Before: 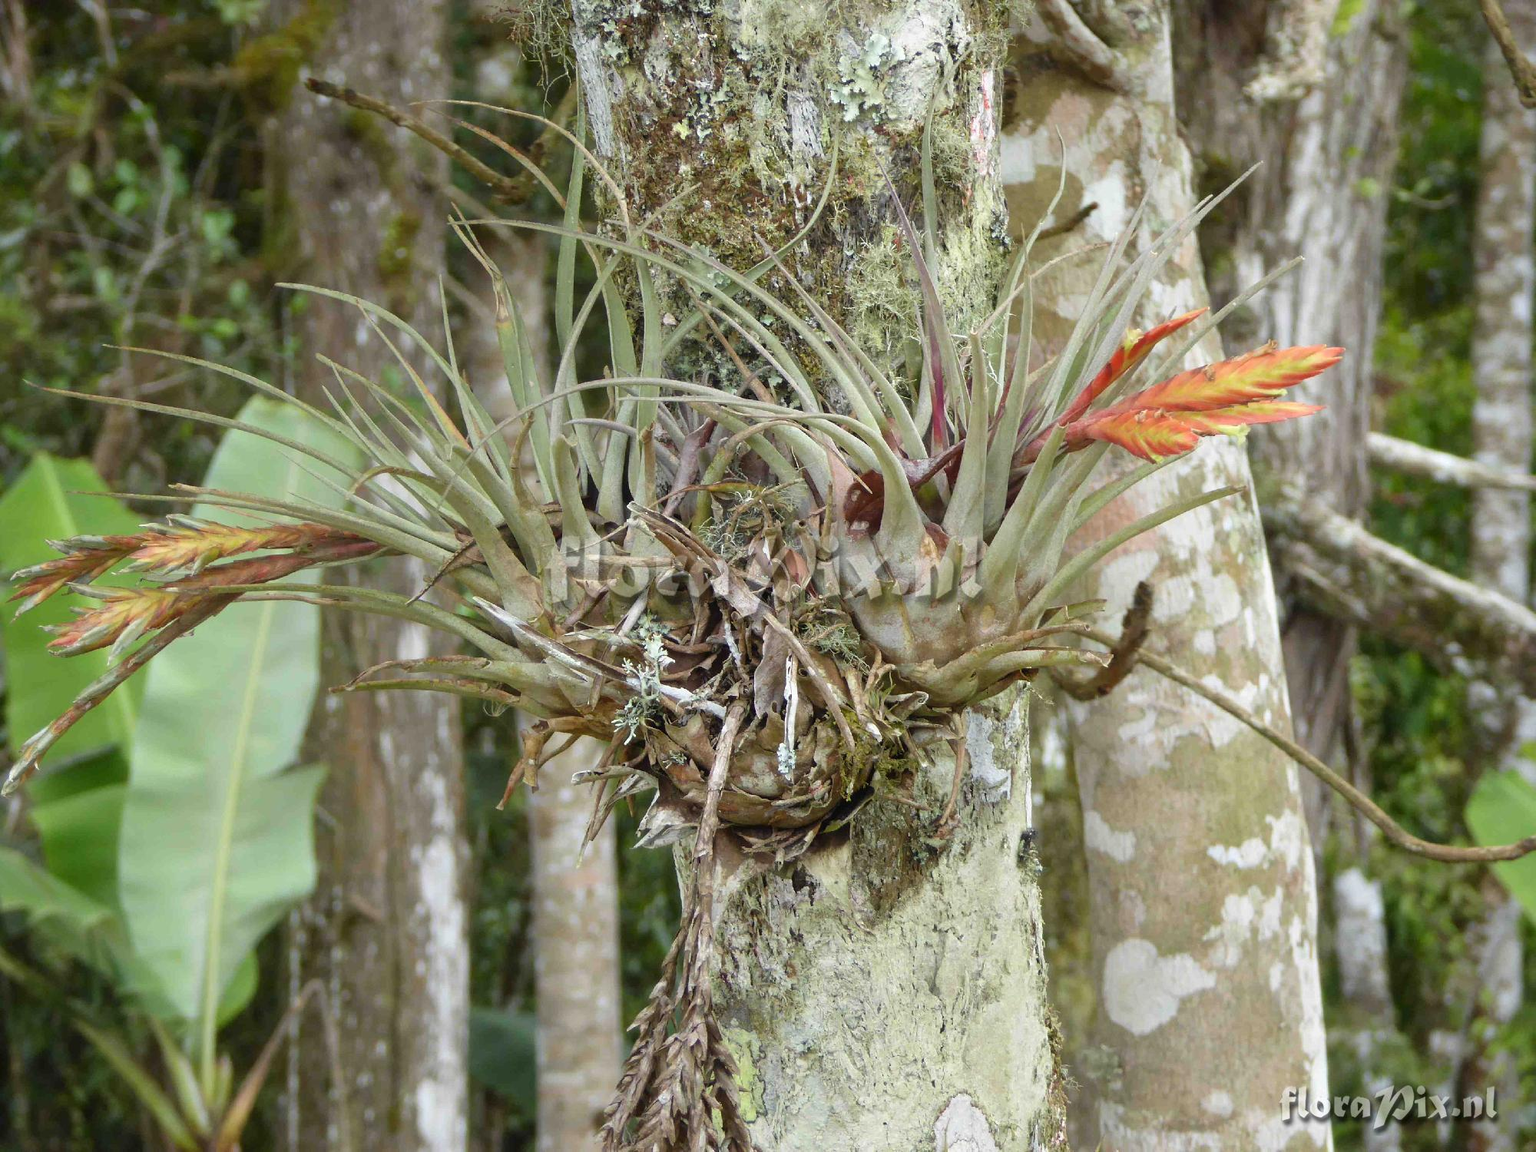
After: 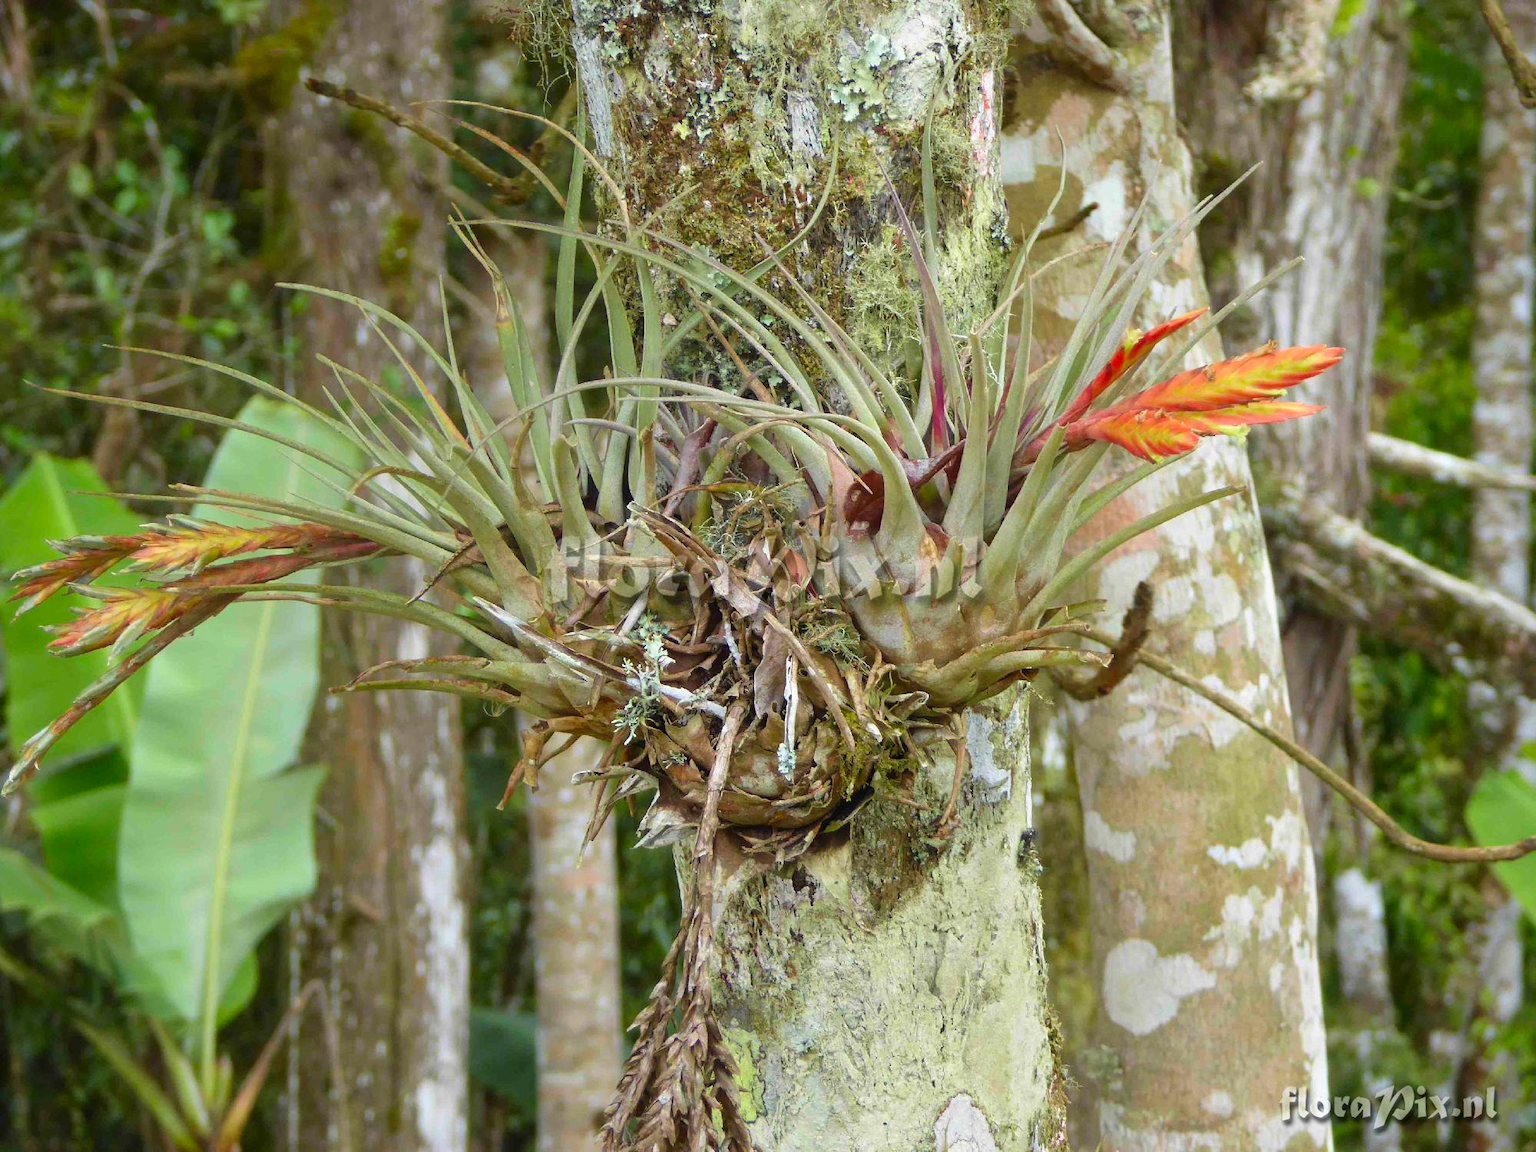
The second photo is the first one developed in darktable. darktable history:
color correction: saturation 1.32
velvia: strength 15%
